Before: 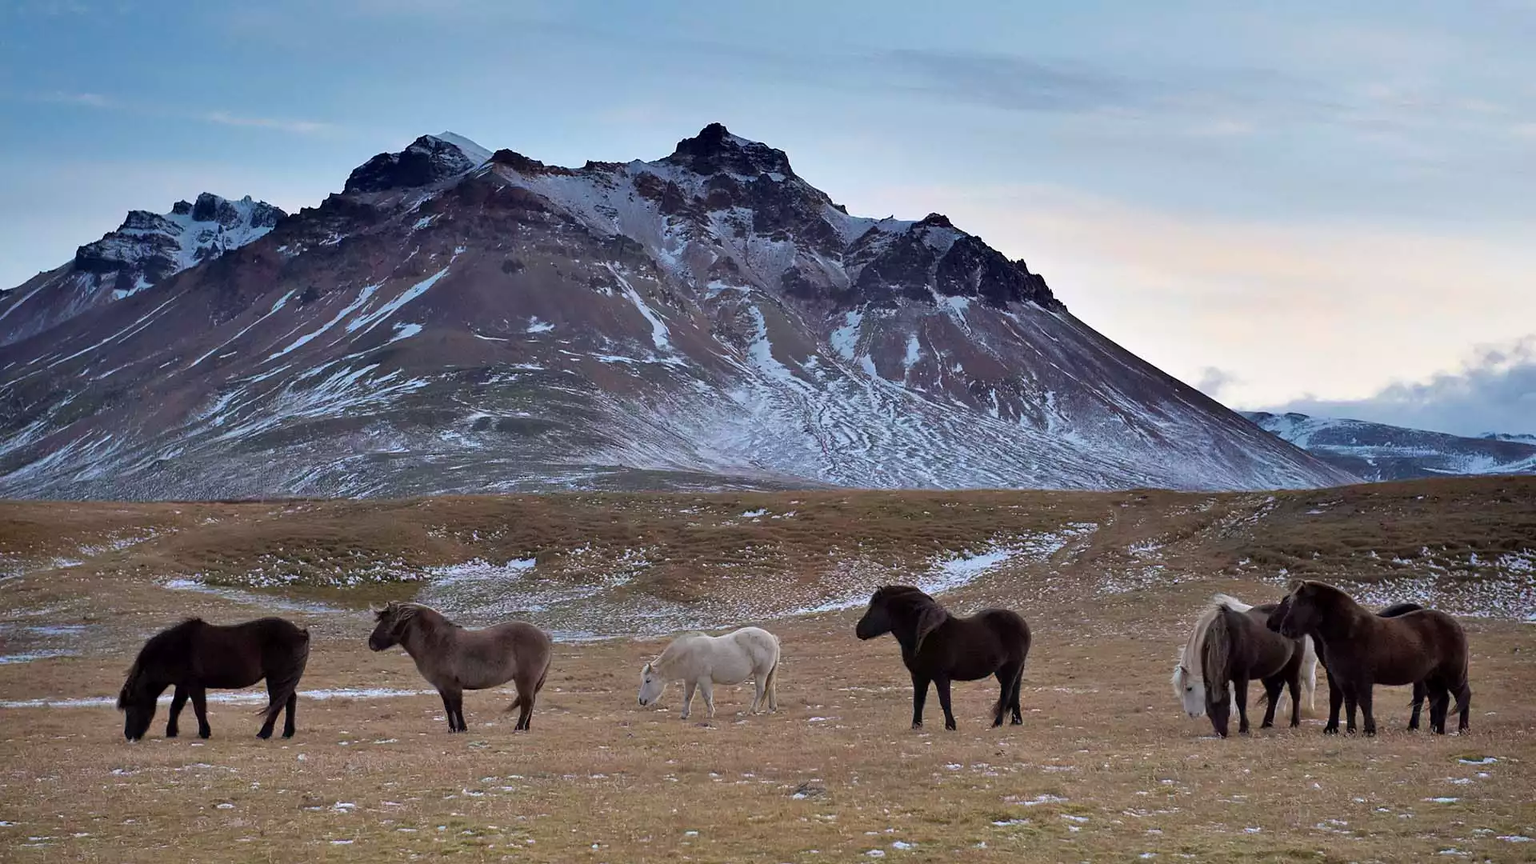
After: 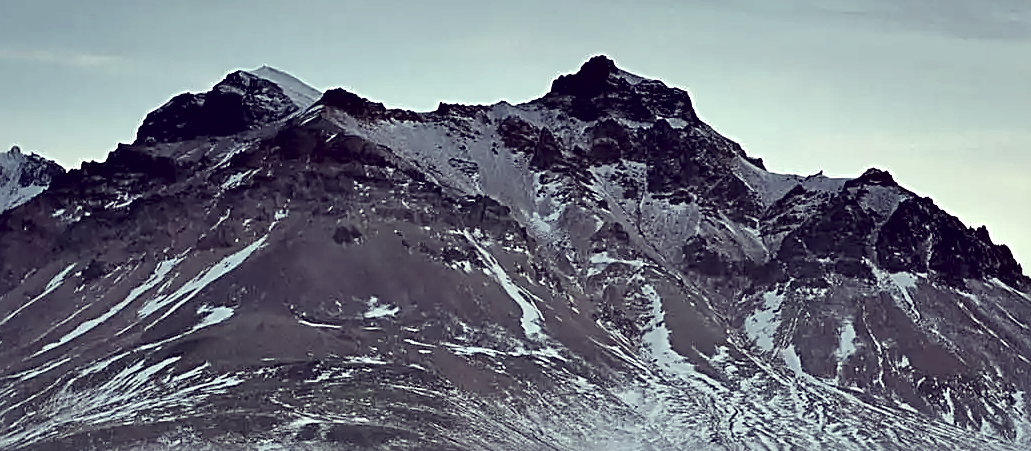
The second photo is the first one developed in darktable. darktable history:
exposure: black level correction 0.005, exposure 0.016 EV, compensate exposure bias true, compensate highlight preservation false
color correction: highlights a* -20.45, highlights b* 21, shadows a* 19.83, shadows b* -21.04, saturation 0.447
crop: left 15.354%, top 9.134%, right 30.928%, bottom 49.096%
local contrast: mode bilateral grid, contrast 100, coarseness 100, detail 165%, midtone range 0.2
sharpen: radius 2.845, amount 0.72
